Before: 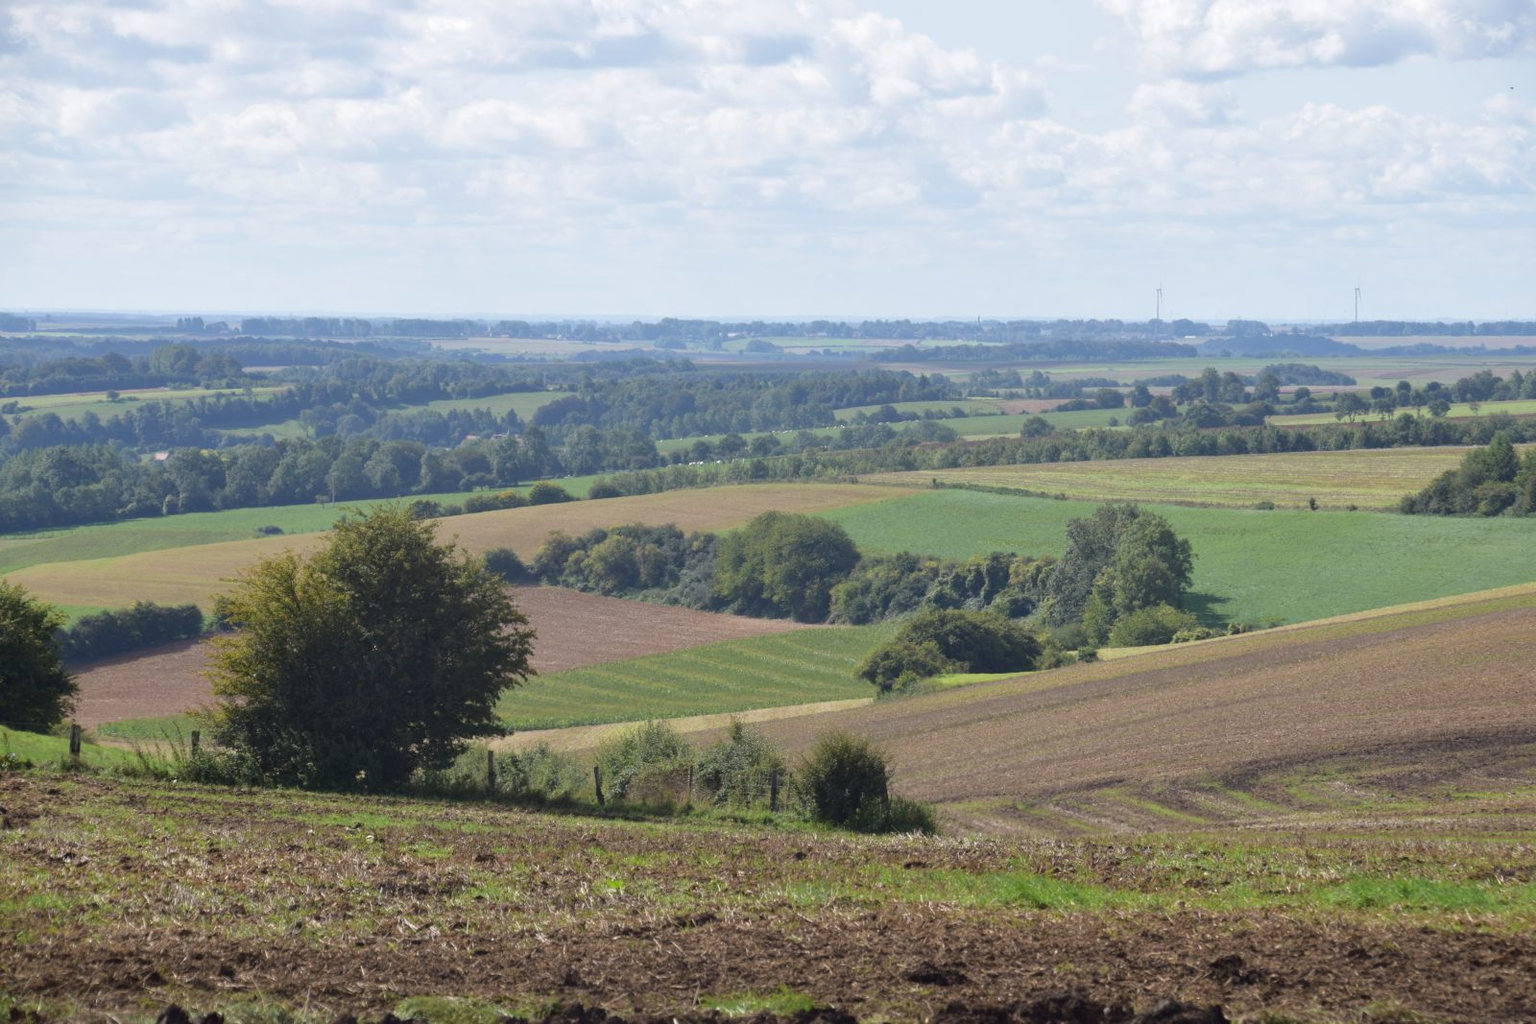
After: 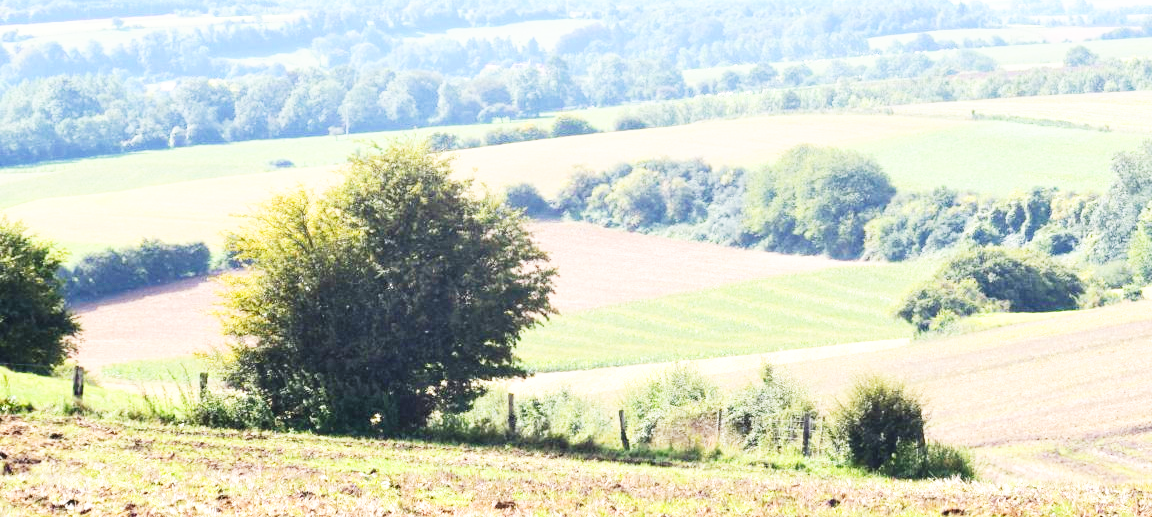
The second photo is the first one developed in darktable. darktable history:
exposure: exposure 0.999 EV, compensate highlight preservation false
base curve: curves: ch0 [(0, 0) (0.007, 0.004) (0.027, 0.03) (0.046, 0.07) (0.207, 0.54) (0.442, 0.872) (0.673, 0.972) (1, 1)], preserve colors none
white balance: emerald 1
crop: top 36.498%, right 27.964%, bottom 14.995%
contrast brightness saturation: contrast 0.15, brightness 0.05
